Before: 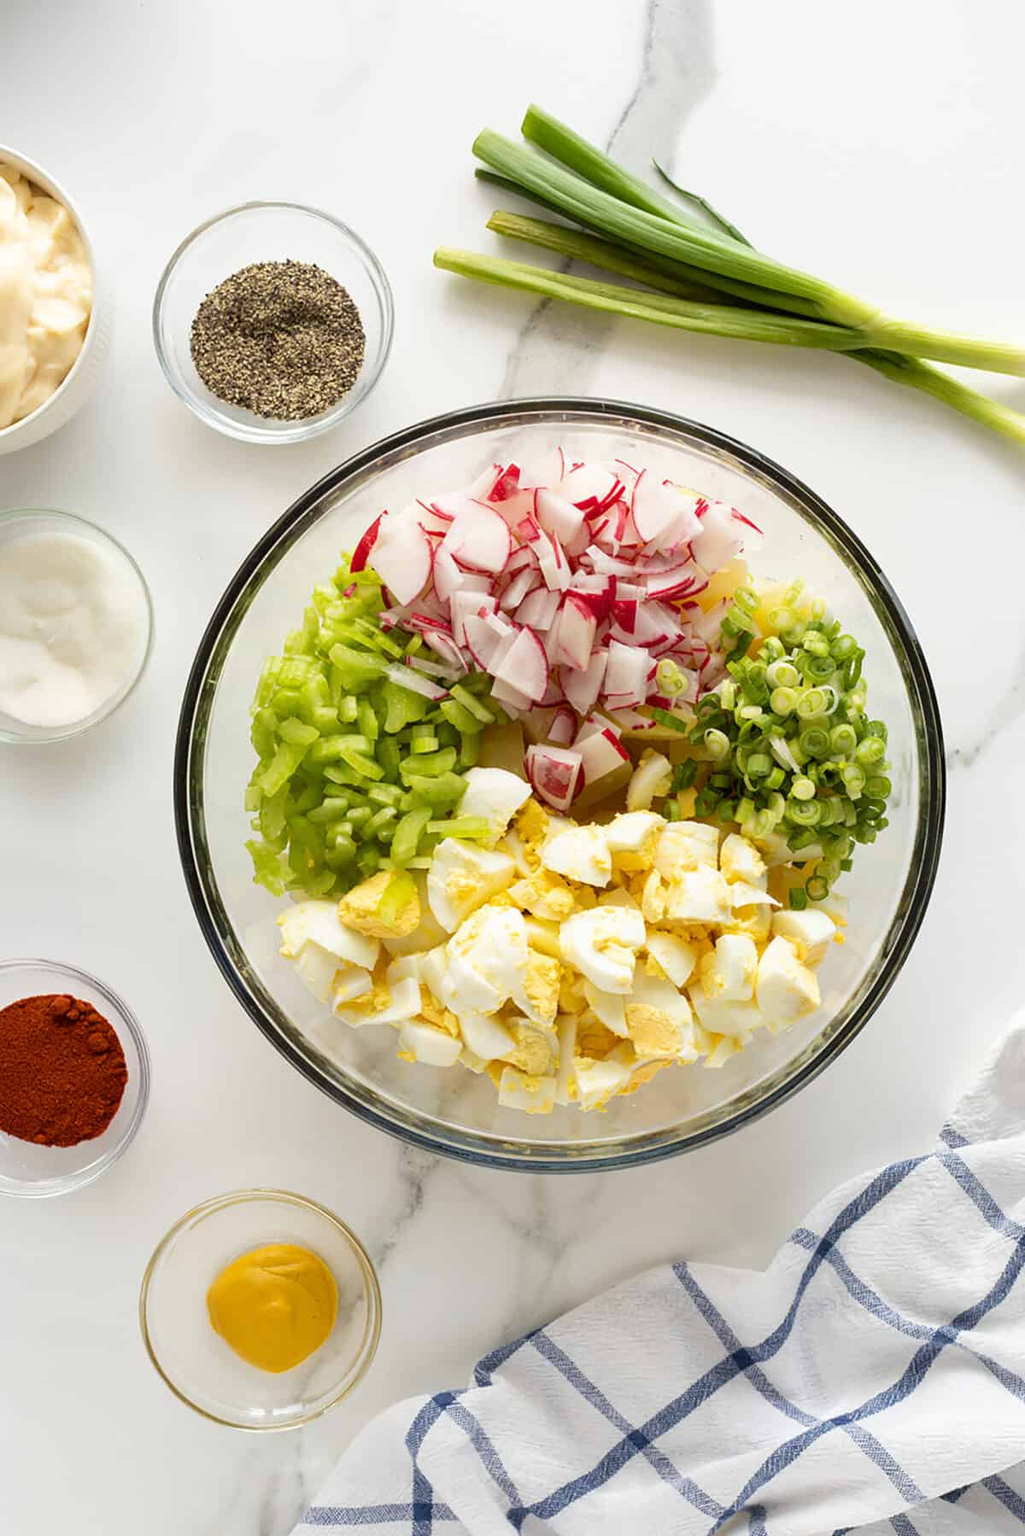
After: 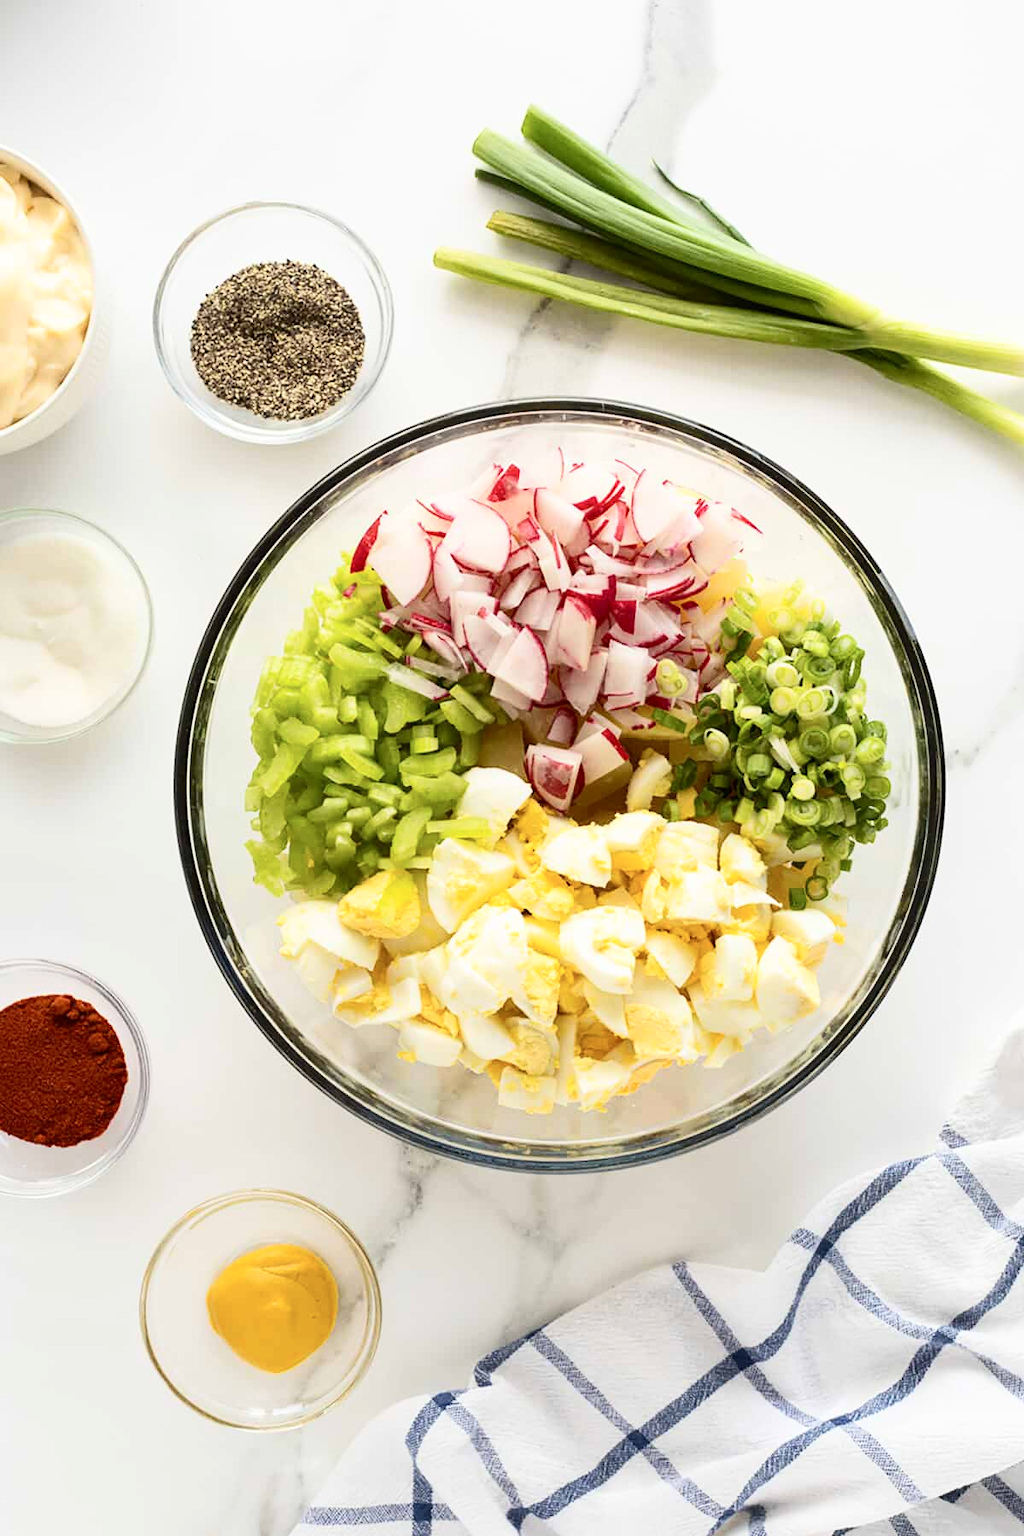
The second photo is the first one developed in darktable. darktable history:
contrast brightness saturation: contrast 0.241, brightness 0.089
